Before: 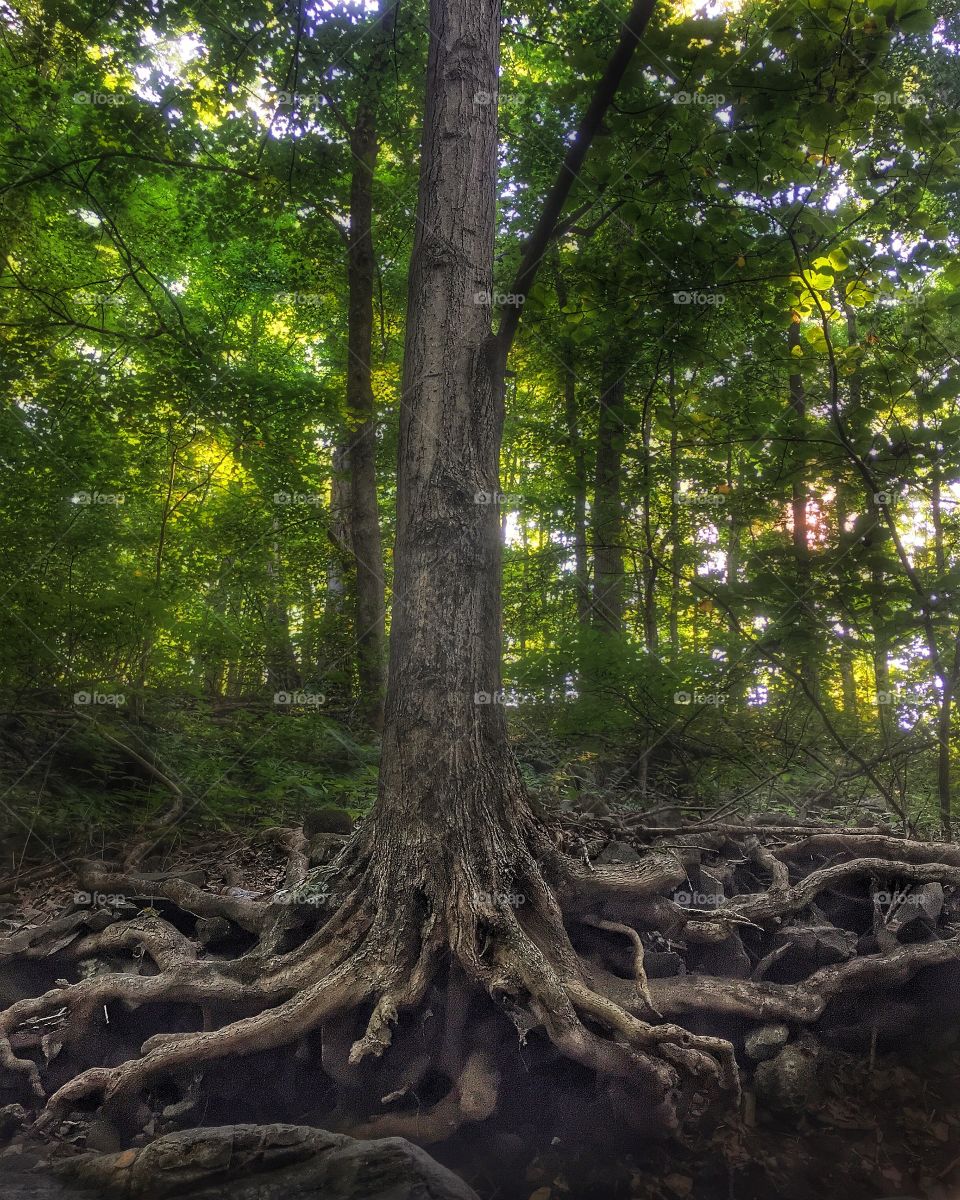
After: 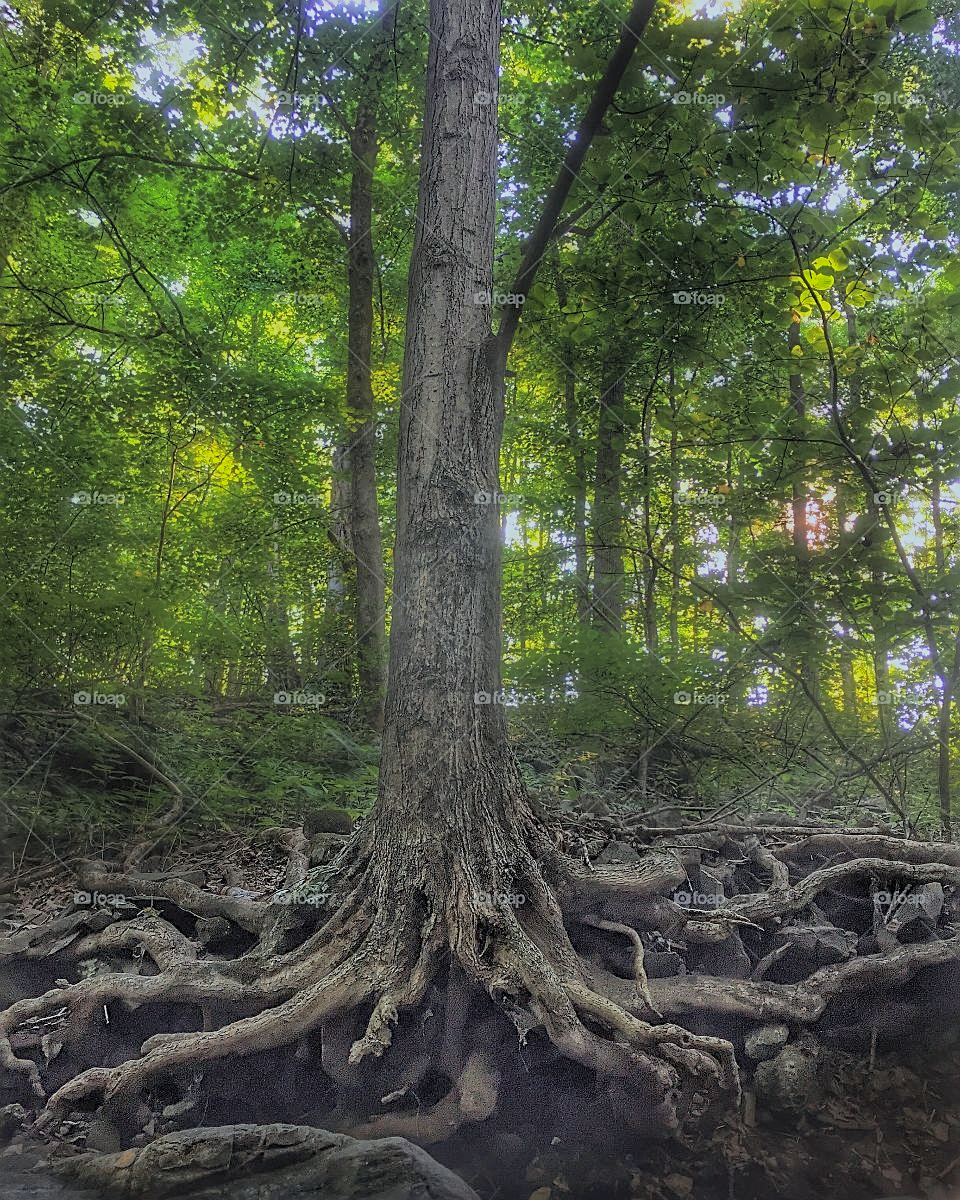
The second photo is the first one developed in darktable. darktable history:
global tonemap: drago (0.7, 100)
white balance: red 0.925, blue 1.046
exposure: compensate highlight preservation false
sharpen: amount 0.6
